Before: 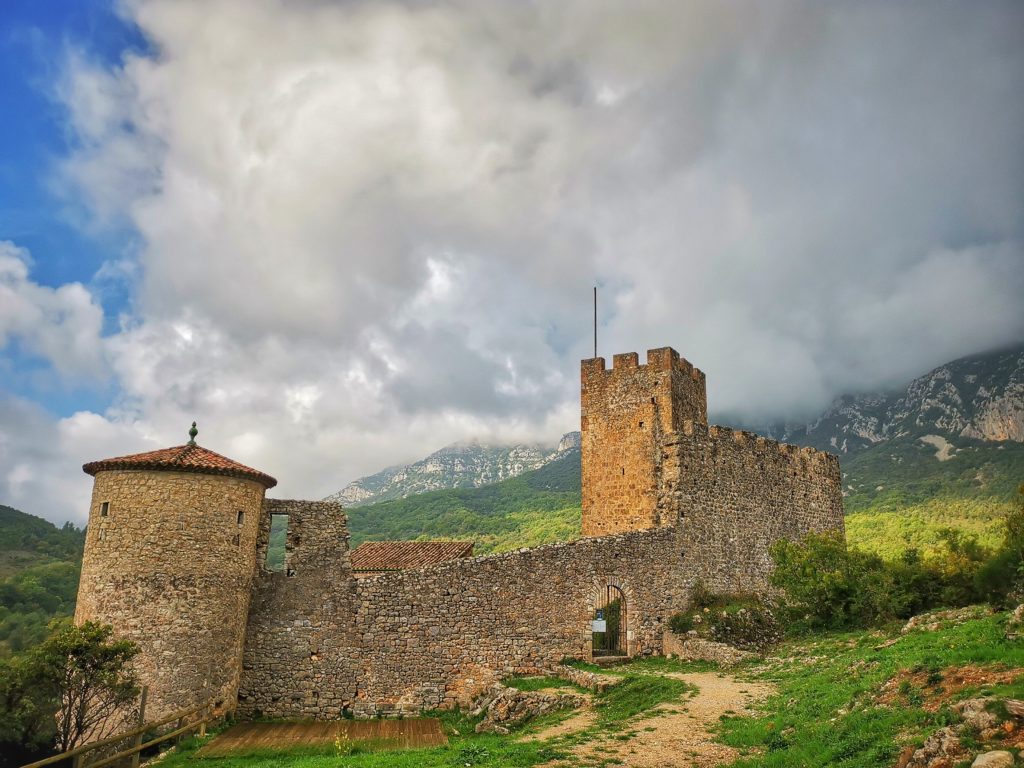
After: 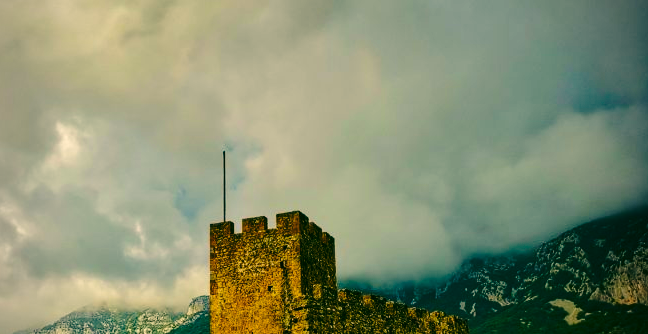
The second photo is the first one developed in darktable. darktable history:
crop: left 36.26%, top 17.79%, right 0.368%, bottom 38.596%
color correction: highlights a* 5.19, highlights b* 24.33, shadows a* -16.1, shadows b* 3.95
exposure: black level correction 0.009, exposure -0.642 EV, compensate highlight preservation false
base curve: curves: ch0 [(0, 0) (0.073, 0.04) (0.157, 0.139) (0.492, 0.492) (0.758, 0.758) (1, 1)], preserve colors none
velvia: strength 9.87%
vignetting: fall-off radius 60.91%
color balance rgb: global offset › luminance -0.328%, global offset › chroma 0.115%, global offset › hue 166.48°, linear chroma grading › shadows 31.779%, linear chroma grading › global chroma -2.138%, linear chroma grading › mid-tones 3.952%, perceptual saturation grading › global saturation 29.78%, perceptual brilliance grading › highlights 18.456%, perceptual brilliance grading › mid-tones 32.17%, perceptual brilliance grading › shadows -31.088%, global vibrance 9.905%
